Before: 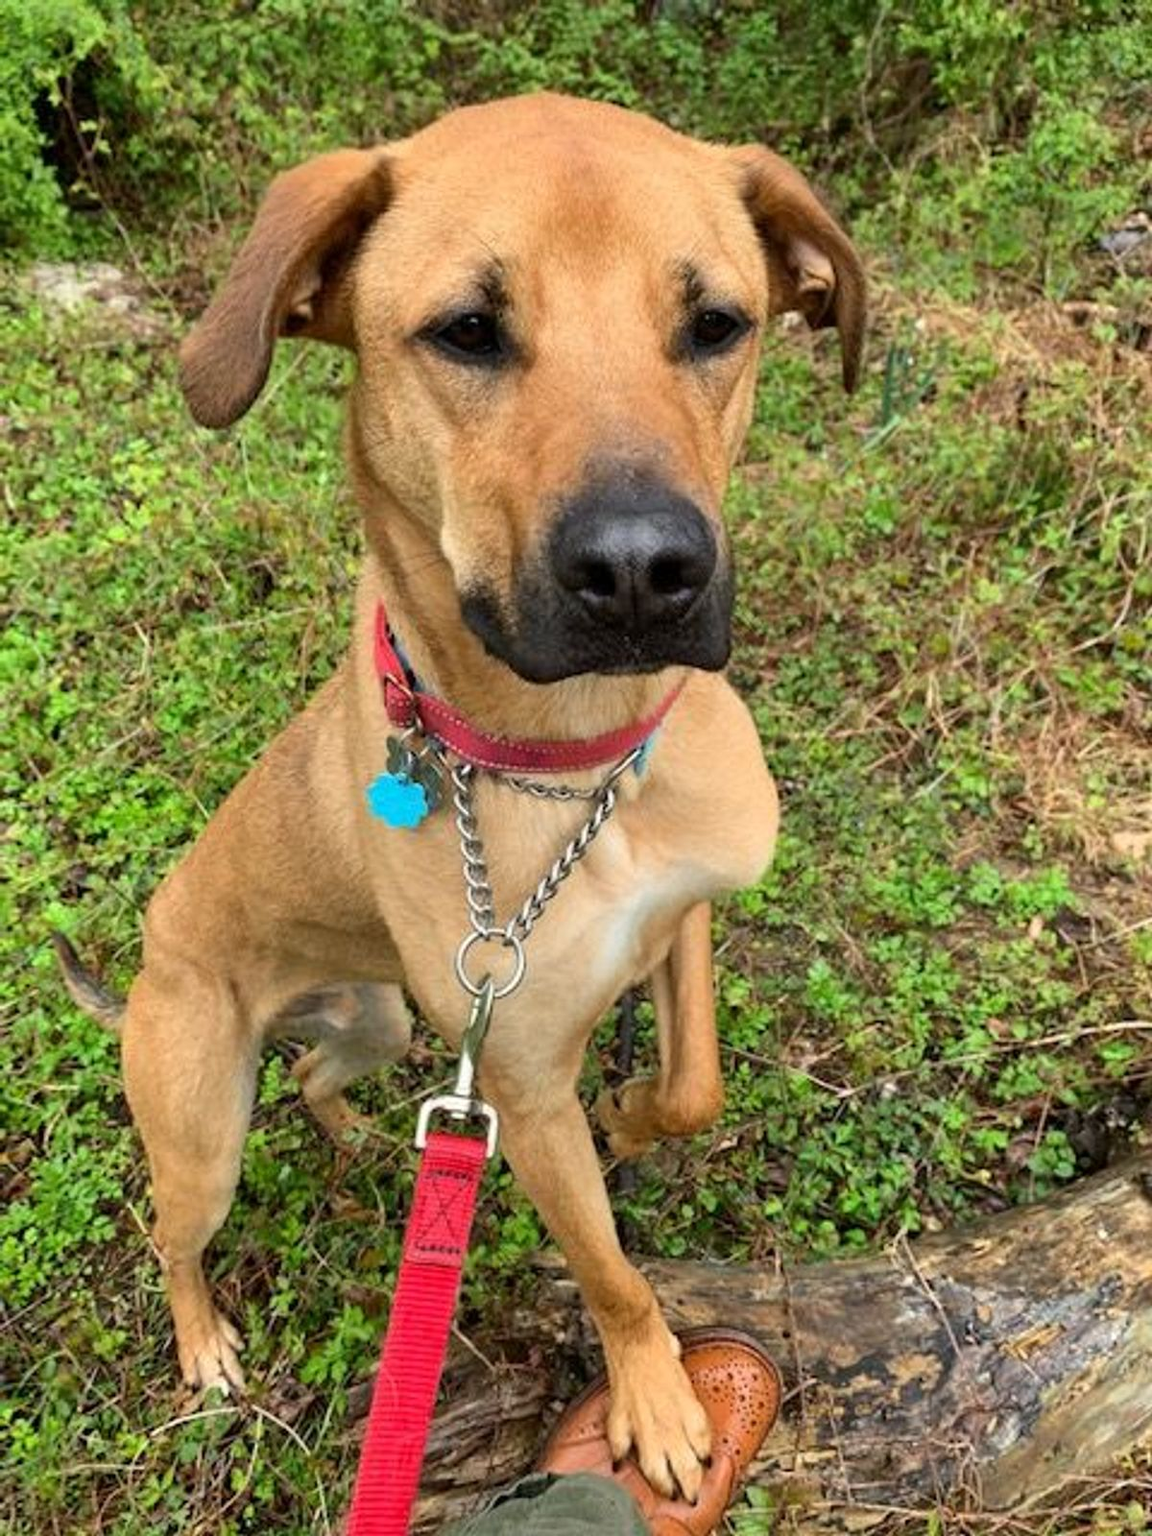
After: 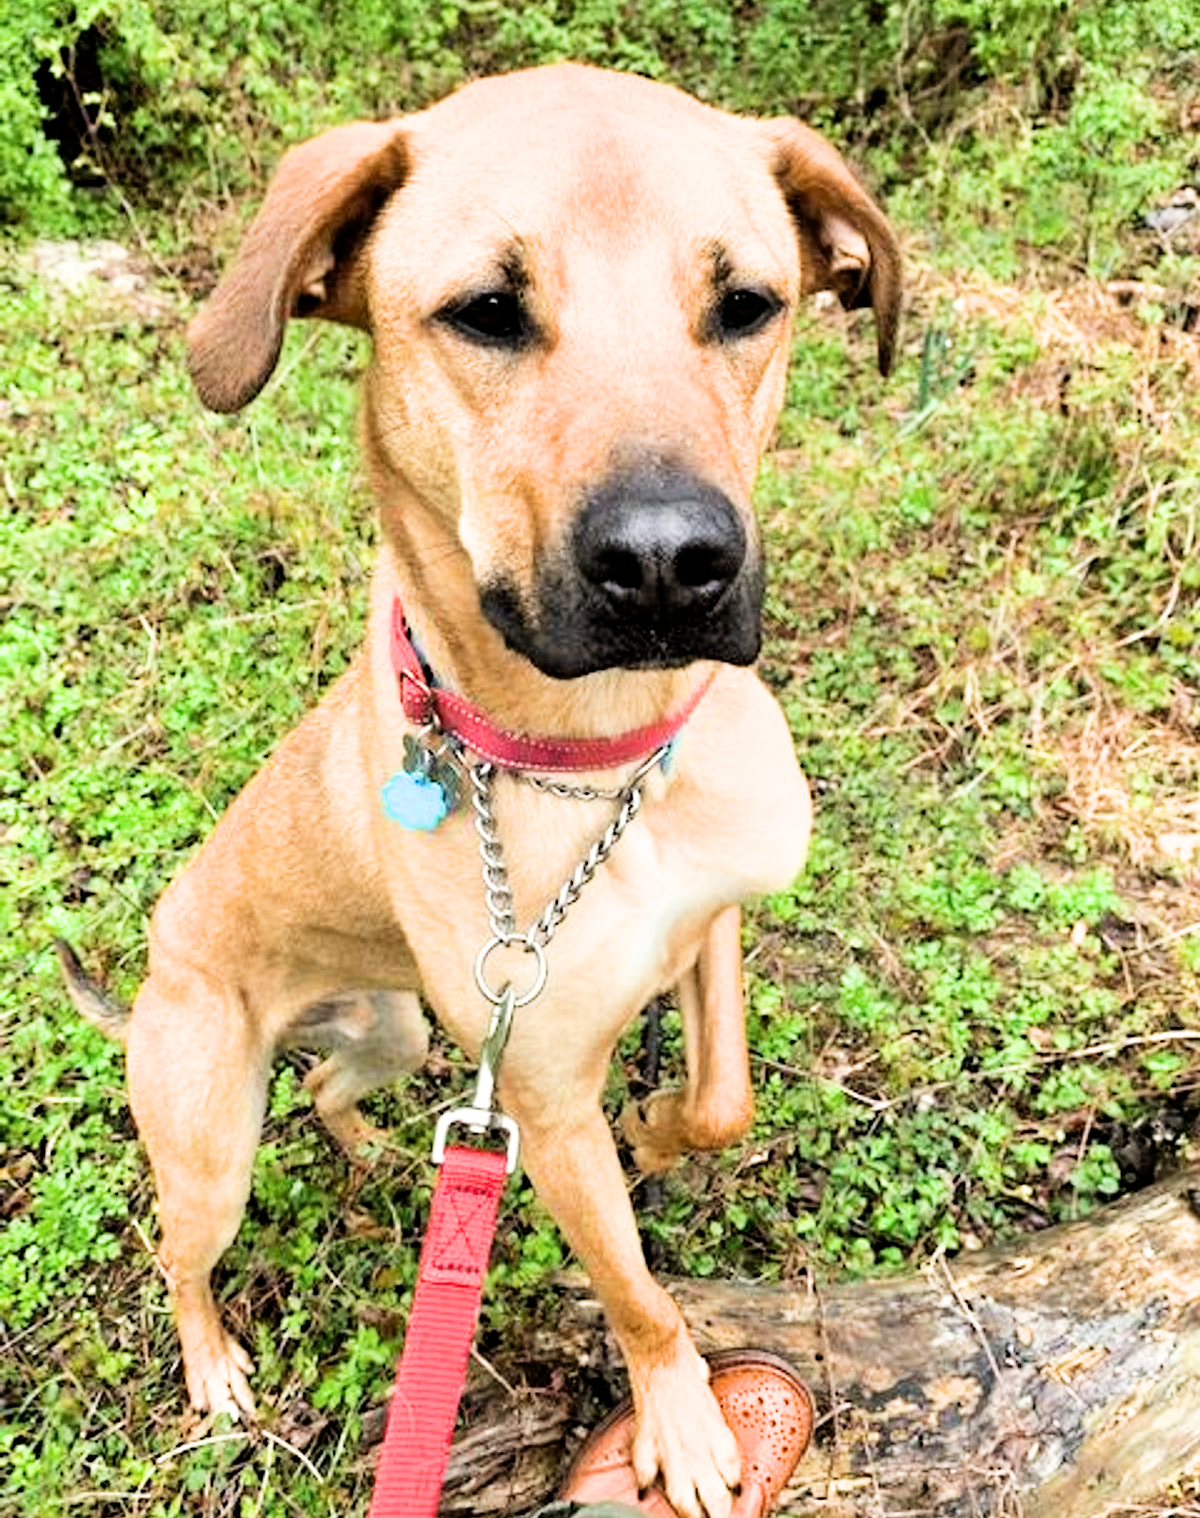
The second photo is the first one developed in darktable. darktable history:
filmic rgb: black relative exposure -5.02 EV, white relative exposure 3.53 EV, hardness 3.16, contrast 1.299, highlights saturation mix -49.72%
sharpen: radius 5.314, amount 0.31, threshold 26.886
crop and rotate: top 2.075%, bottom 3.048%
exposure: exposure 1.148 EV, compensate highlight preservation false
